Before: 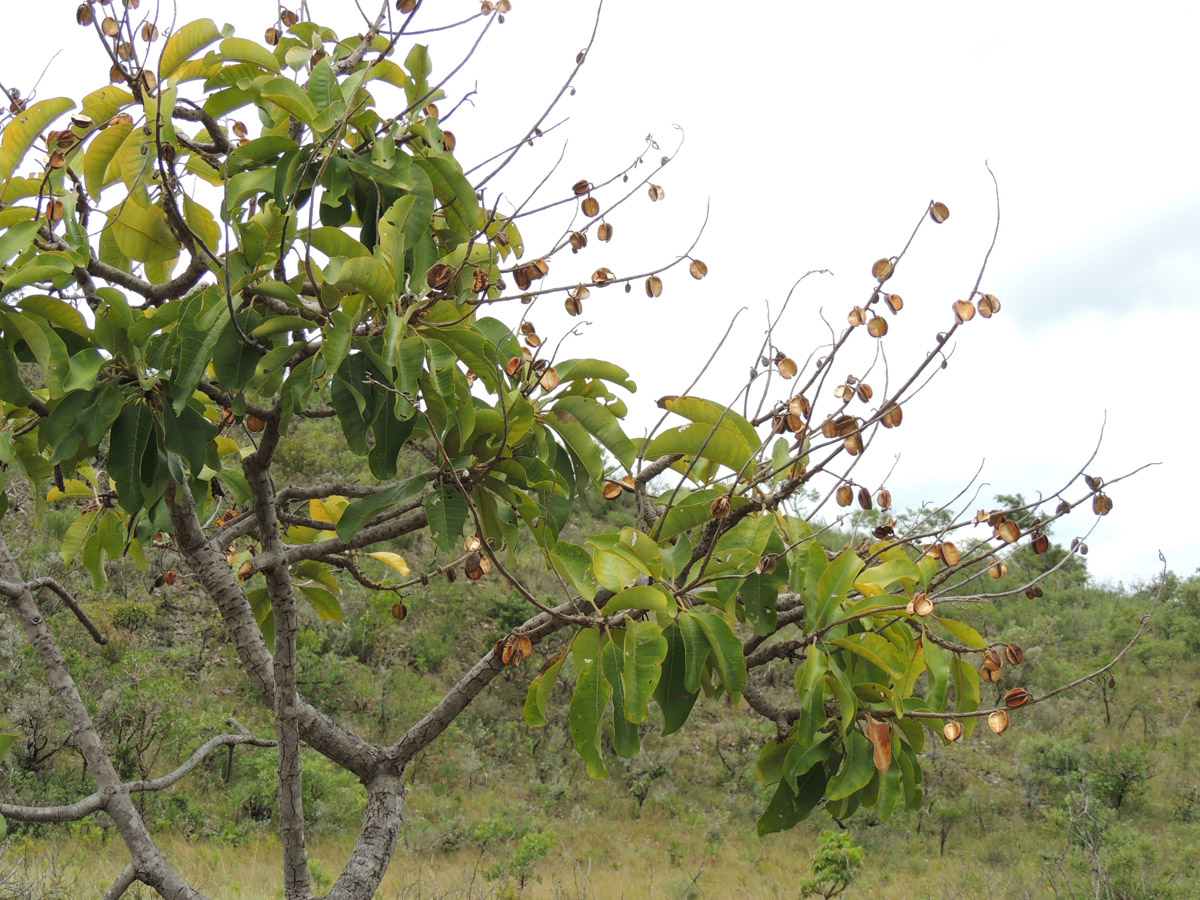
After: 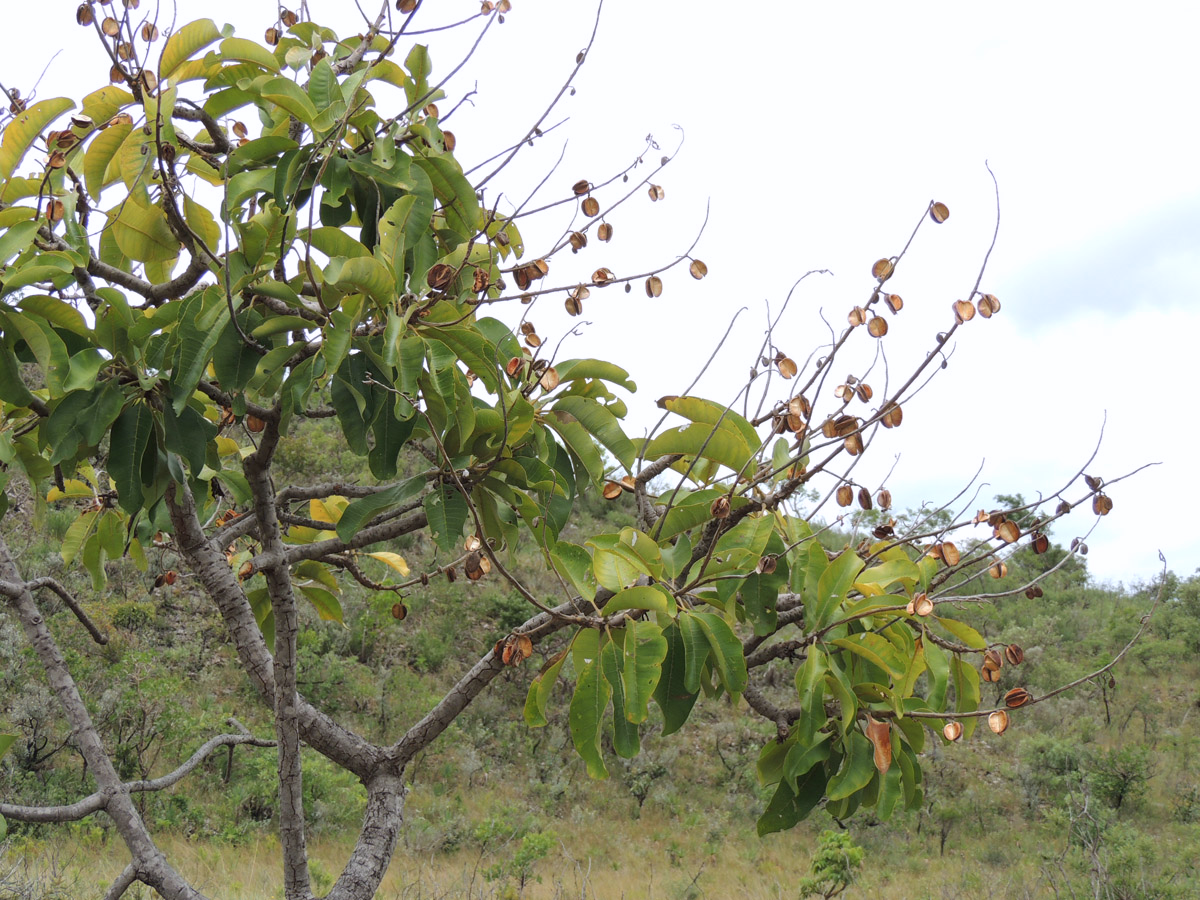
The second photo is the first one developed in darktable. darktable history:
color correction: highlights a* -0.137, highlights b* -5.91, shadows a* -0.137, shadows b* -0.137
color calibration: illuminant custom, x 0.348, y 0.366, temperature 4940.58 K
